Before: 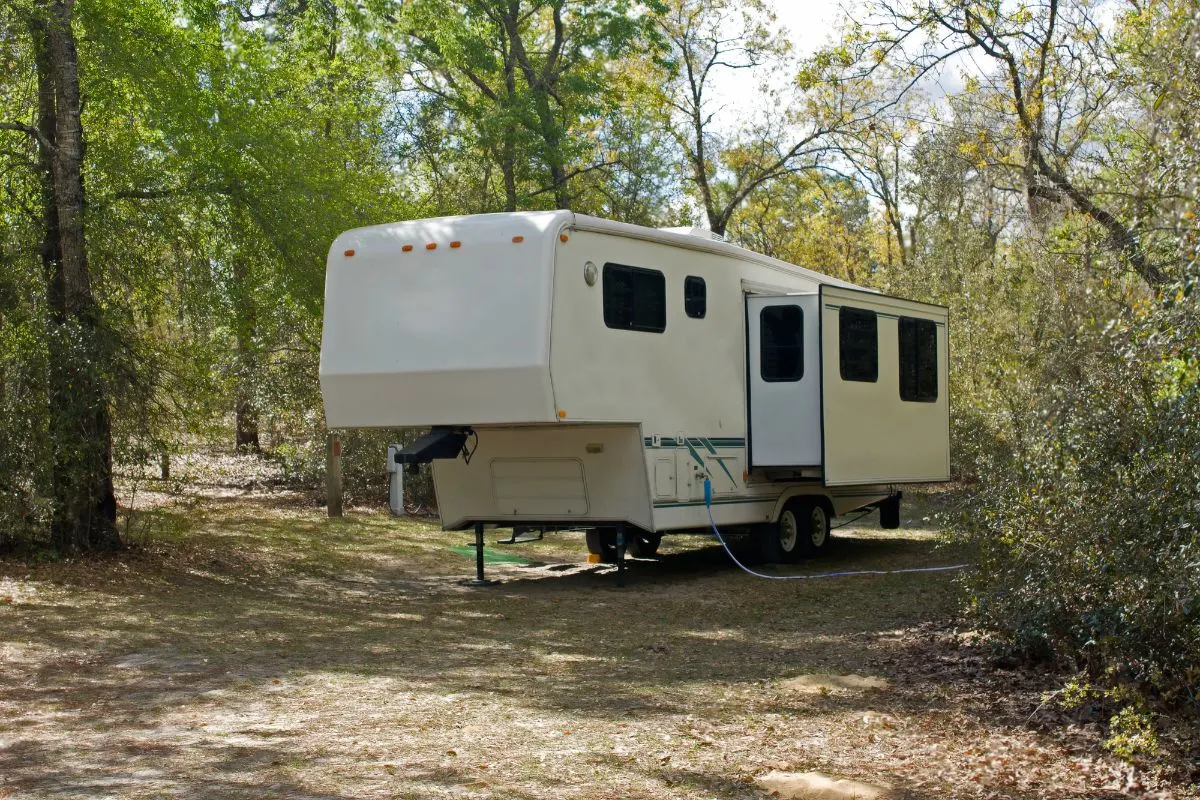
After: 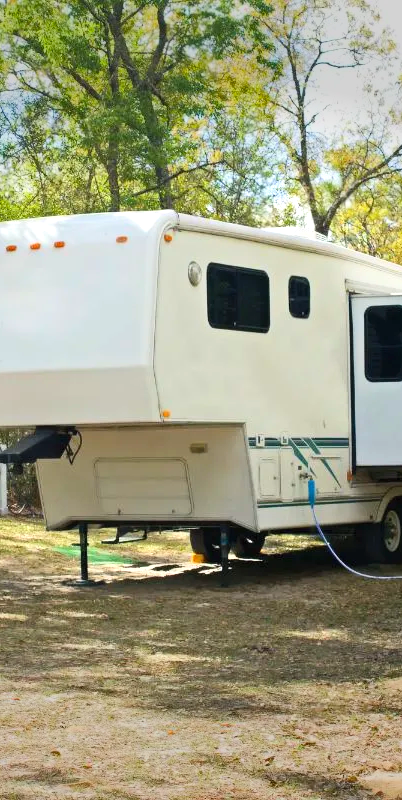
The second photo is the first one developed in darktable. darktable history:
exposure: black level correction 0, exposure 0.703 EV, compensate exposure bias true, compensate highlight preservation false
vignetting: fall-off start 70.66%, saturation 0.037, width/height ratio 1.333, unbound false
tone equalizer: smoothing diameter 2.11%, edges refinement/feathering 20.07, mask exposure compensation -1.57 EV, filter diffusion 5
contrast brightness saturation: contrast 0.199, brightness 0.161, saturation 0.217
crop: left 33.007%, right 33.437%
